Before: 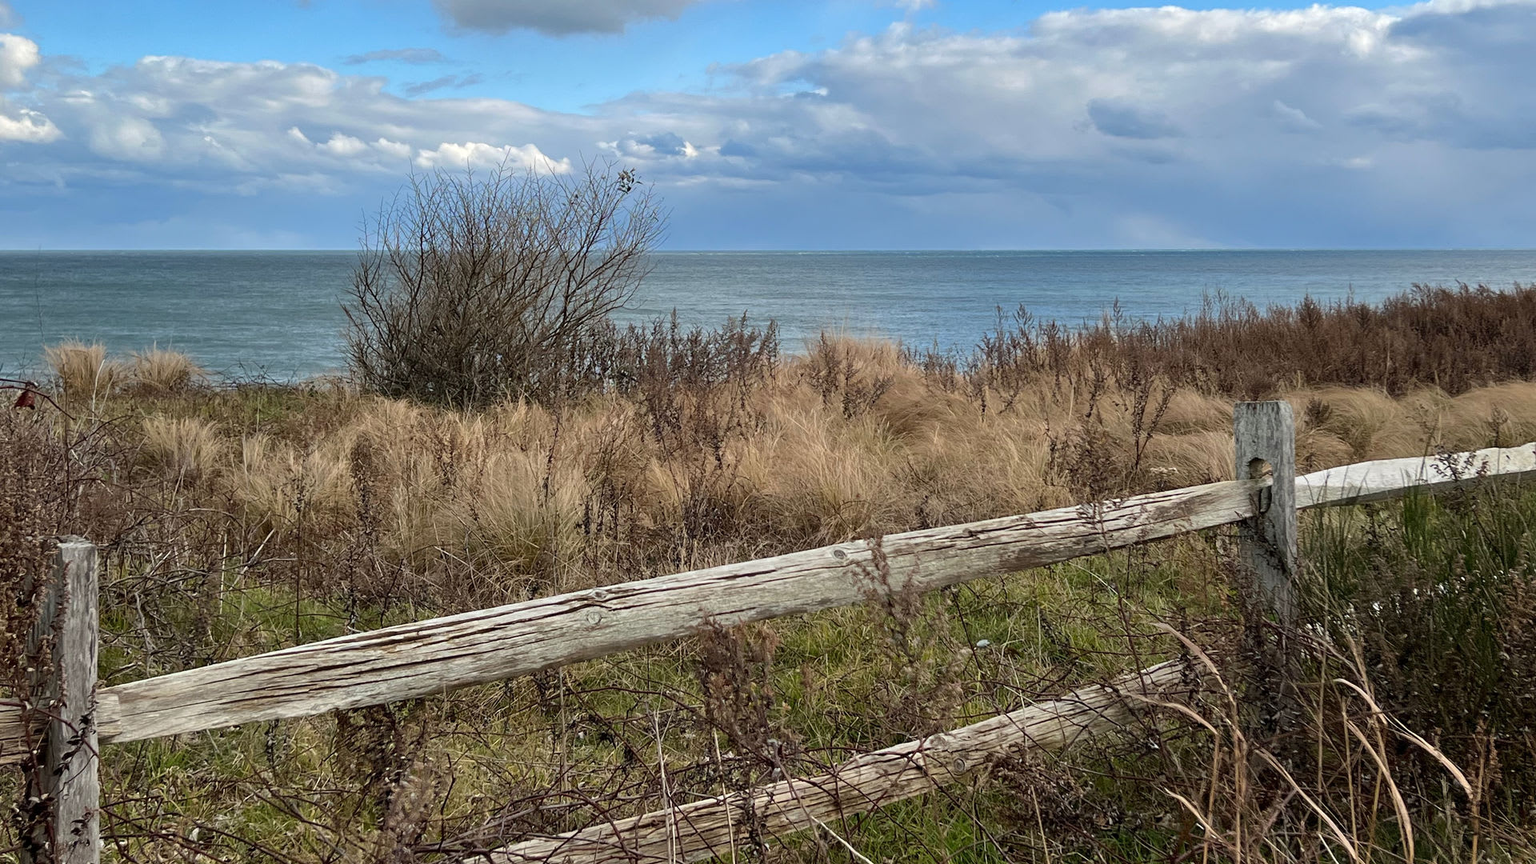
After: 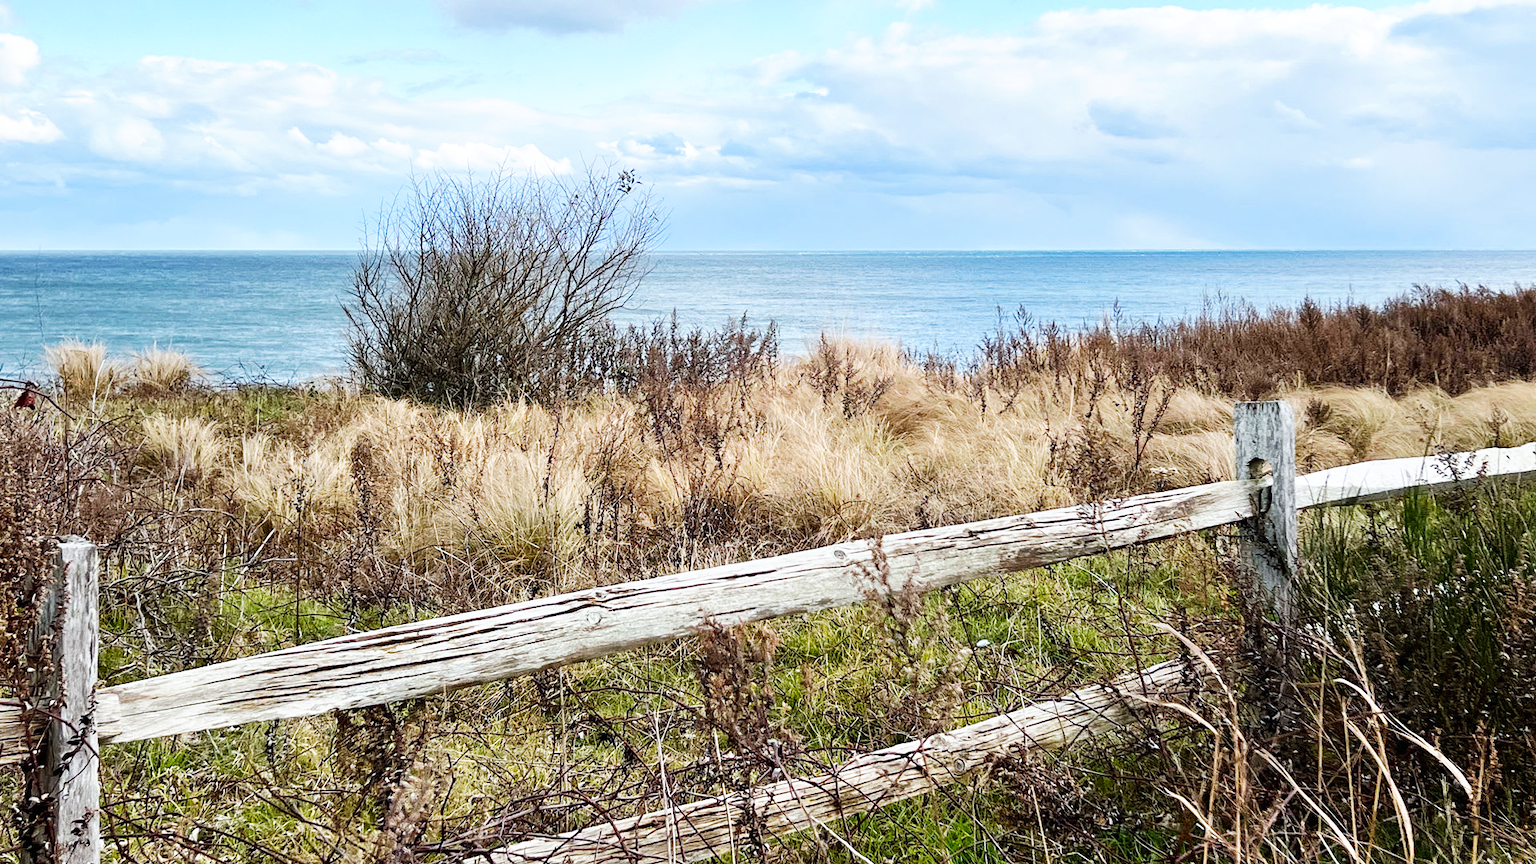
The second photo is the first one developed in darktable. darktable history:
white balance: red 0.954, blue 1.079
base curve: curves: ch0 [(0, 0) (0.007, 0.004) (0.027, 0.03) (0.046, 0.07) (0.207, 0.54) (0.442, 0.872) (0.673, 0.972) (1, 1)], preserve colors none
